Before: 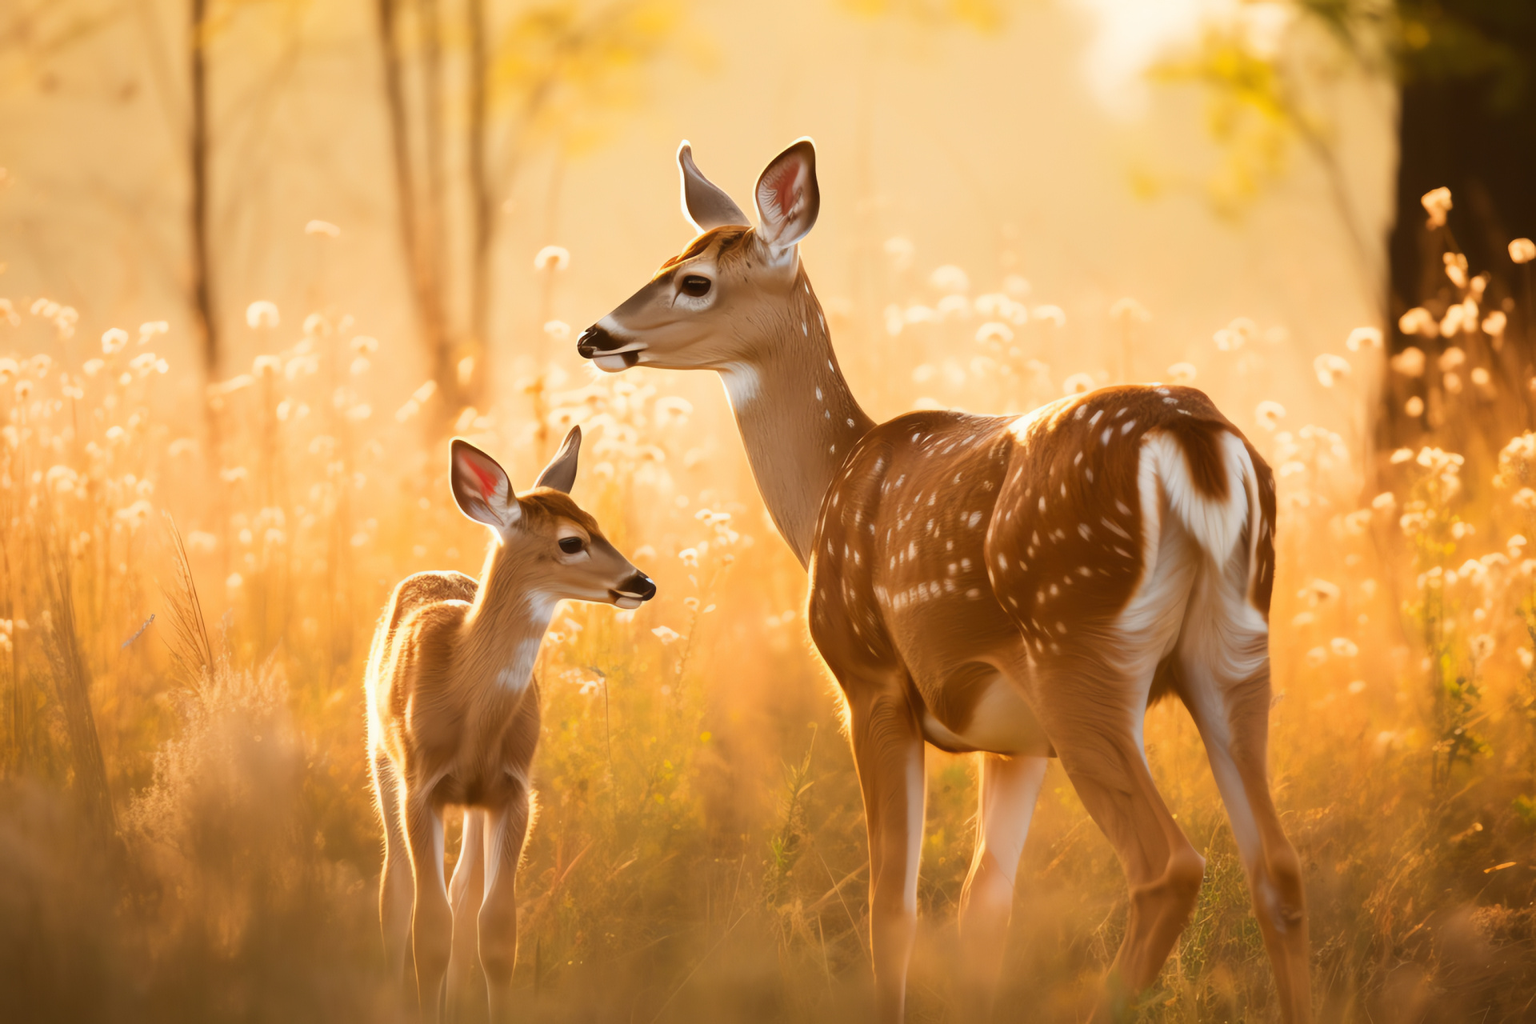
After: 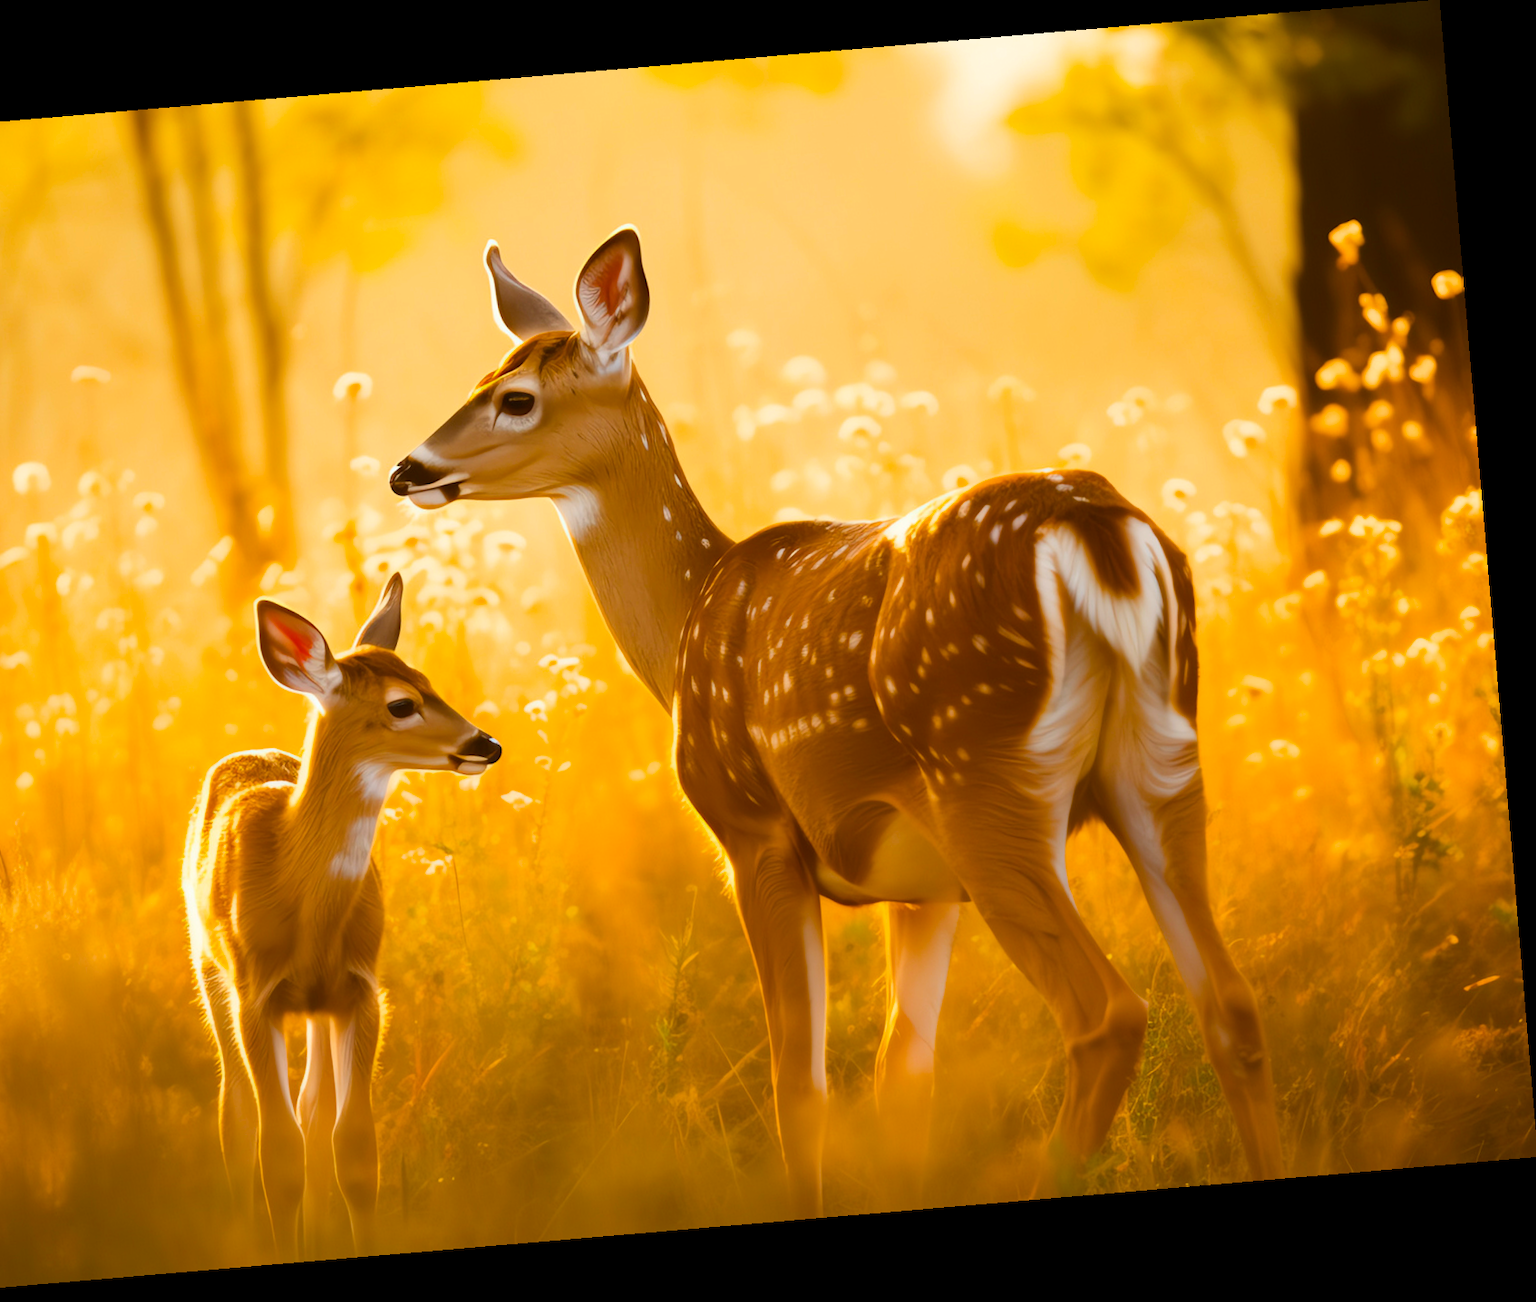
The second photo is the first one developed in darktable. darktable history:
crop: left 16.145%
rotate and perspective: rotation -4.86°, automatic cropping off
color balance rgb: linear chroma grading › global chroma 15%, perceptual saturation grading › global saturation 30%
